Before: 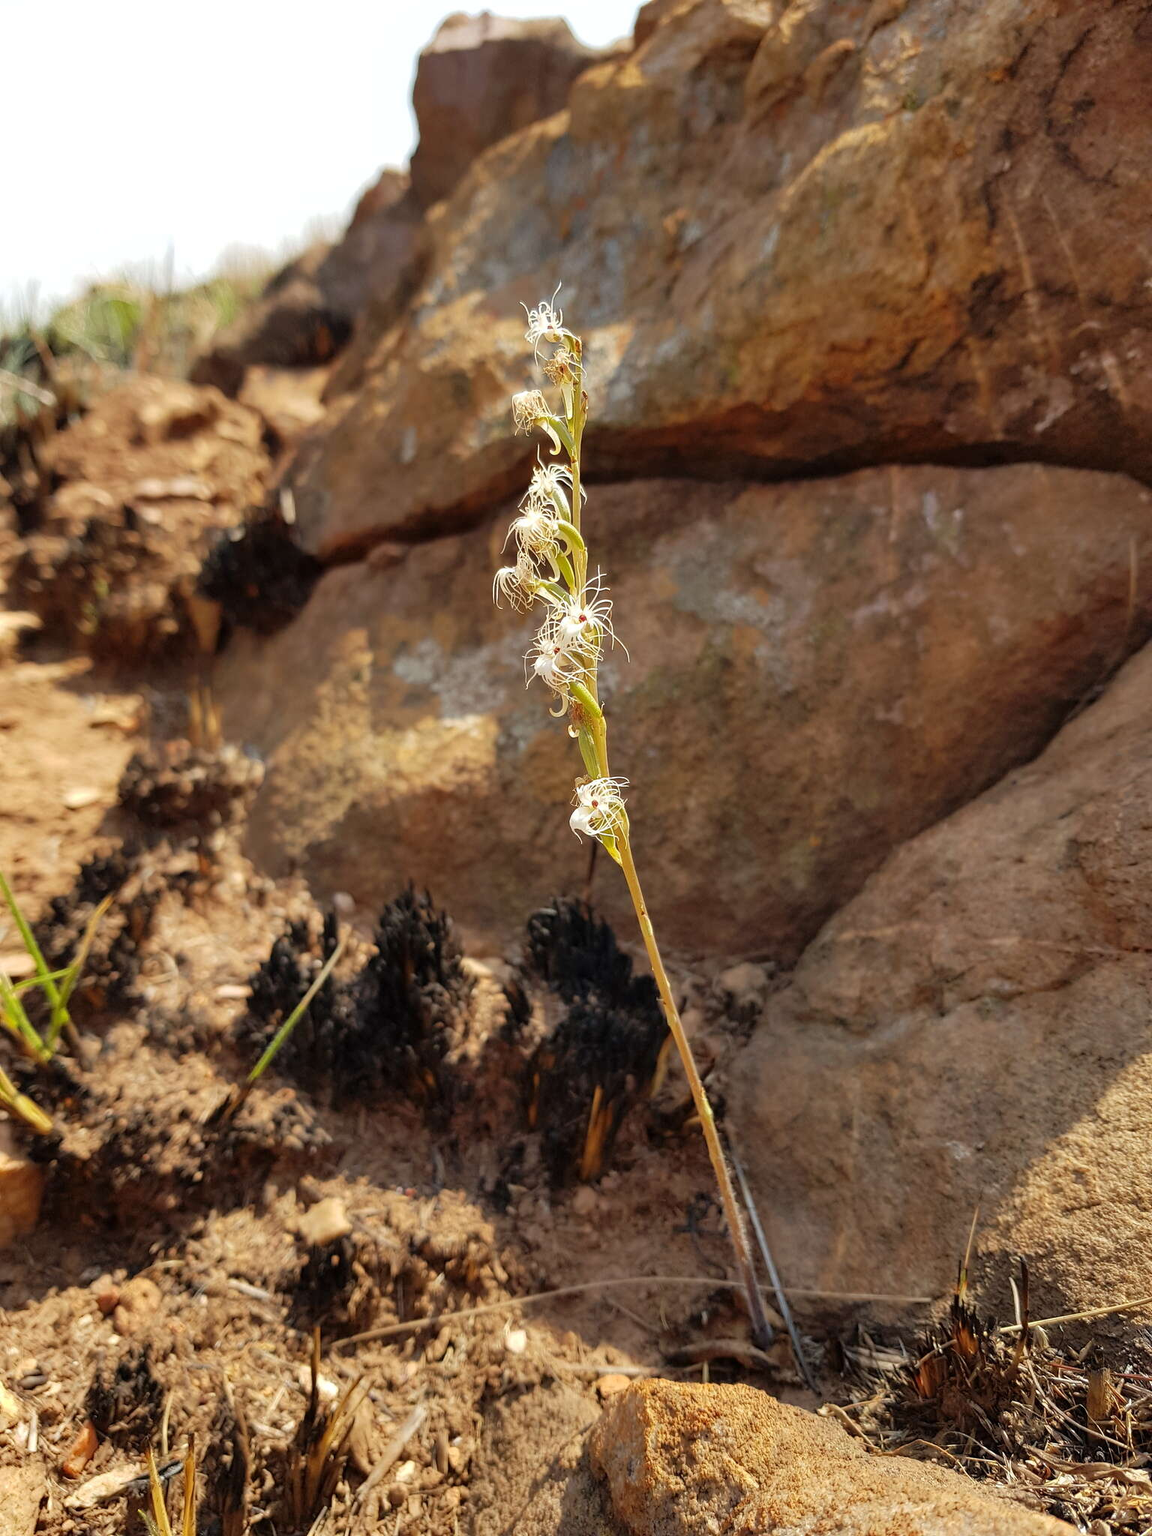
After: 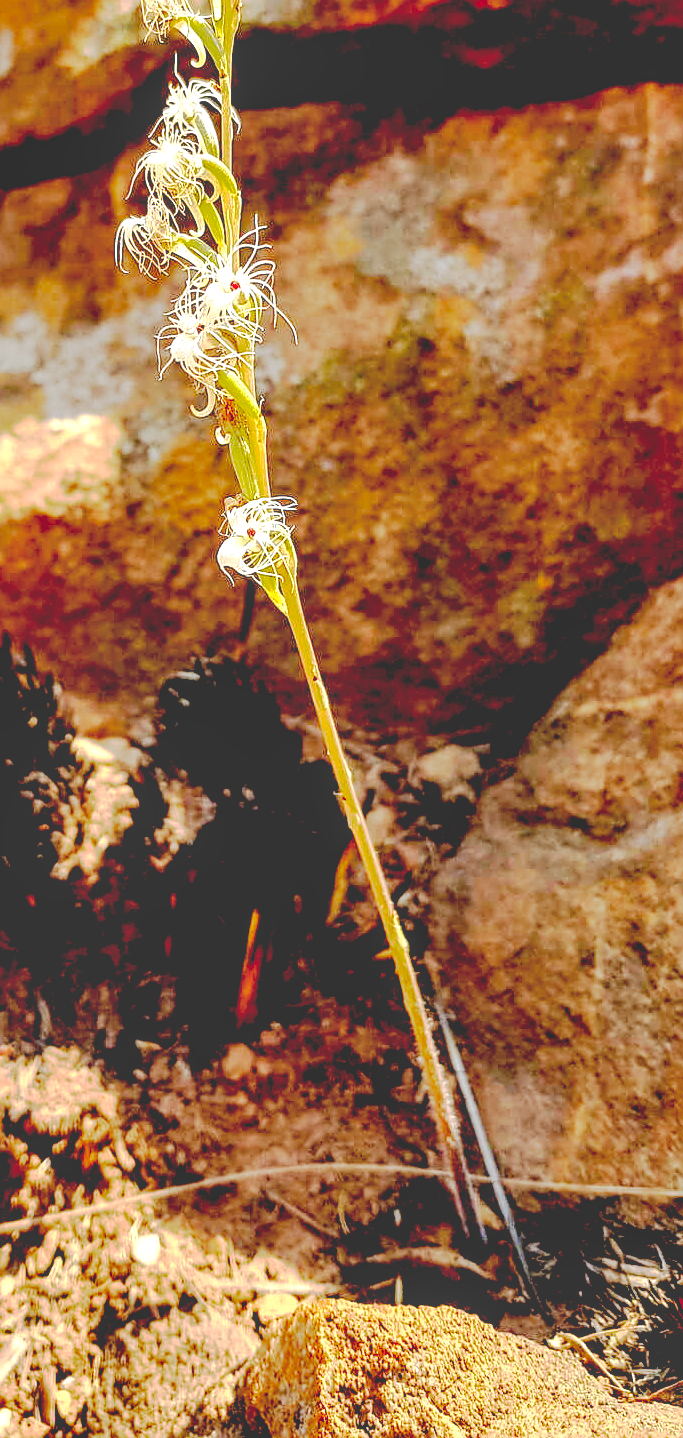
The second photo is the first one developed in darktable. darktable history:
contrast brightness saturation: contrast 0.029, brightness 0.061, saturation 0.13
base curve: curves: ch0 [(0.065, 0.026) (0.236, 0.358) (0.53, 0.546) (0.777, 0.841) (0.924, 0.992)], preserve colors none
exposure: black level correction 0, exposure 0.499 EV, compensate exposure bias true, compensate highlight preservation false
local contrast: on, module defaults
crop: left 35.291%, top 26.36%, right 20.216%, bottom 3.423%
sharpen: on, module defaults
